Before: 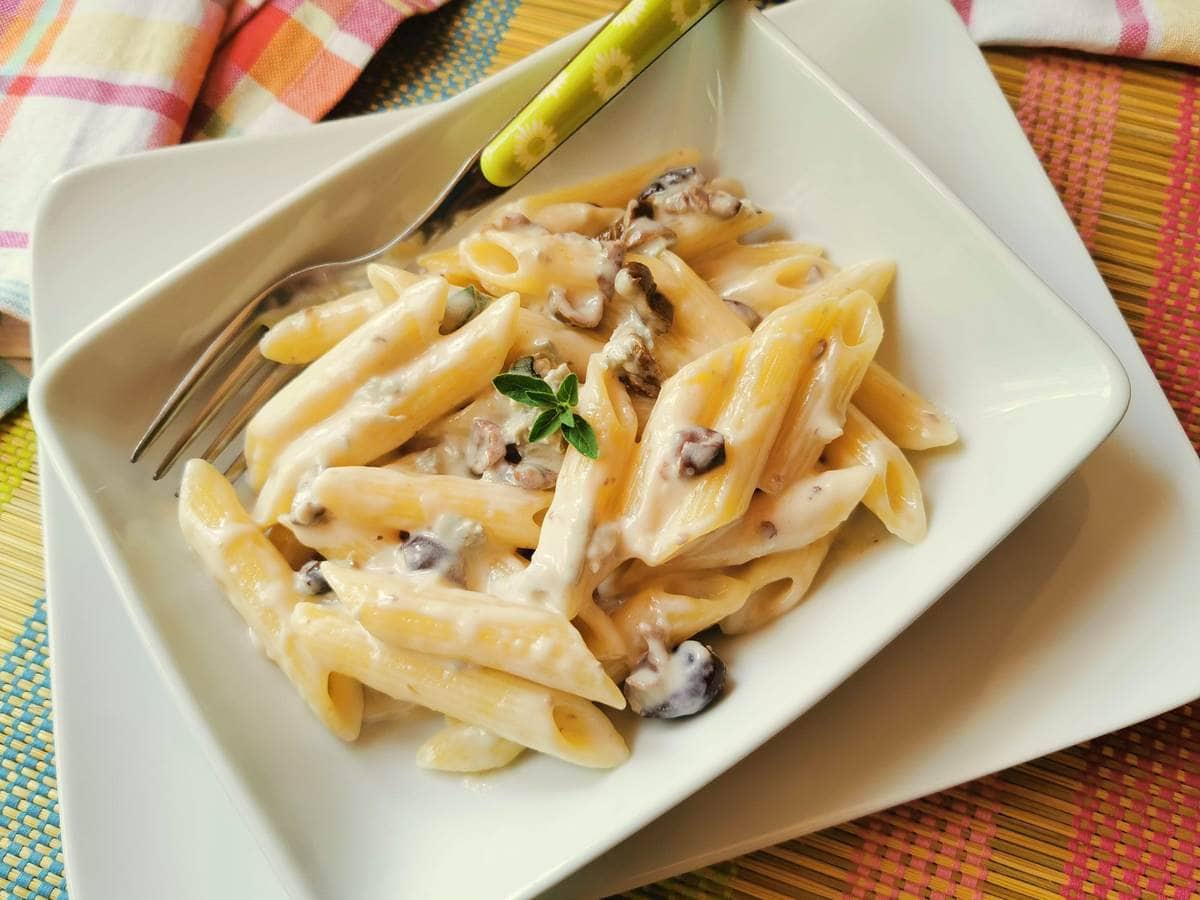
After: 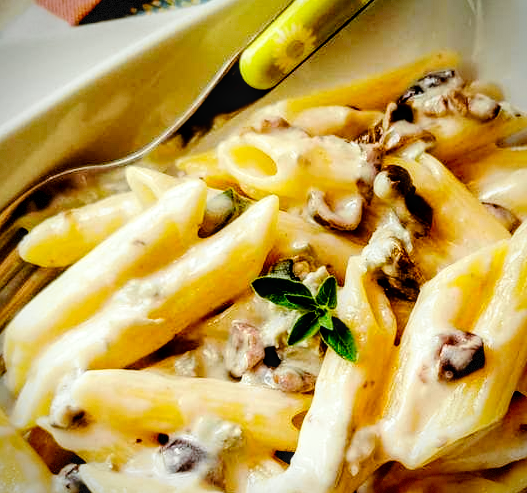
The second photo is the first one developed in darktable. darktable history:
crop: left 20.099%, top 10.785%, right 35.918%, bottom 34.337%
vignetting: fall-off radius 59.76%, saturation -0.03, automatic ratio true, dithering 8-bit output
base curve: curves: ch0 [(0, 0) (0.036, 0.025) (0.121, 0.166) (0.206, 0.329) (0.605, 0.79) (1, 1)], preserve colors none
exposure: black level correction 0.029, exposure -0.077 EV, compensate highlight preservation false
levels: mode automatic, gray 59.33%
local contrast: detail 130%
tone curve: curves: ch0 [(0, 0.003) (0.056, 0.041) (0.211, 0.187) (0.482, 0.519) (0.836, 0.864) (0.997, 0.984)]; ch1 [(0, 0) (0.276, 0.206) (0.393, 0.364) (0.482, 0.471) (0.506, 0.5) (0.523, 0.523) (0.572, 0.604) (0.635, 0.665) (0.695, 0.759) (1, 1)]; ch2 [(0, 0) (0.438, 0.456) (0.473, 0.47) (0.503, 0.503) (0.536, 0.527) (0.562, 0.584) (0.612, 0.61) (0.679, 0.72) (1, 1)], color space Lab, independent channels, preserve colors none
